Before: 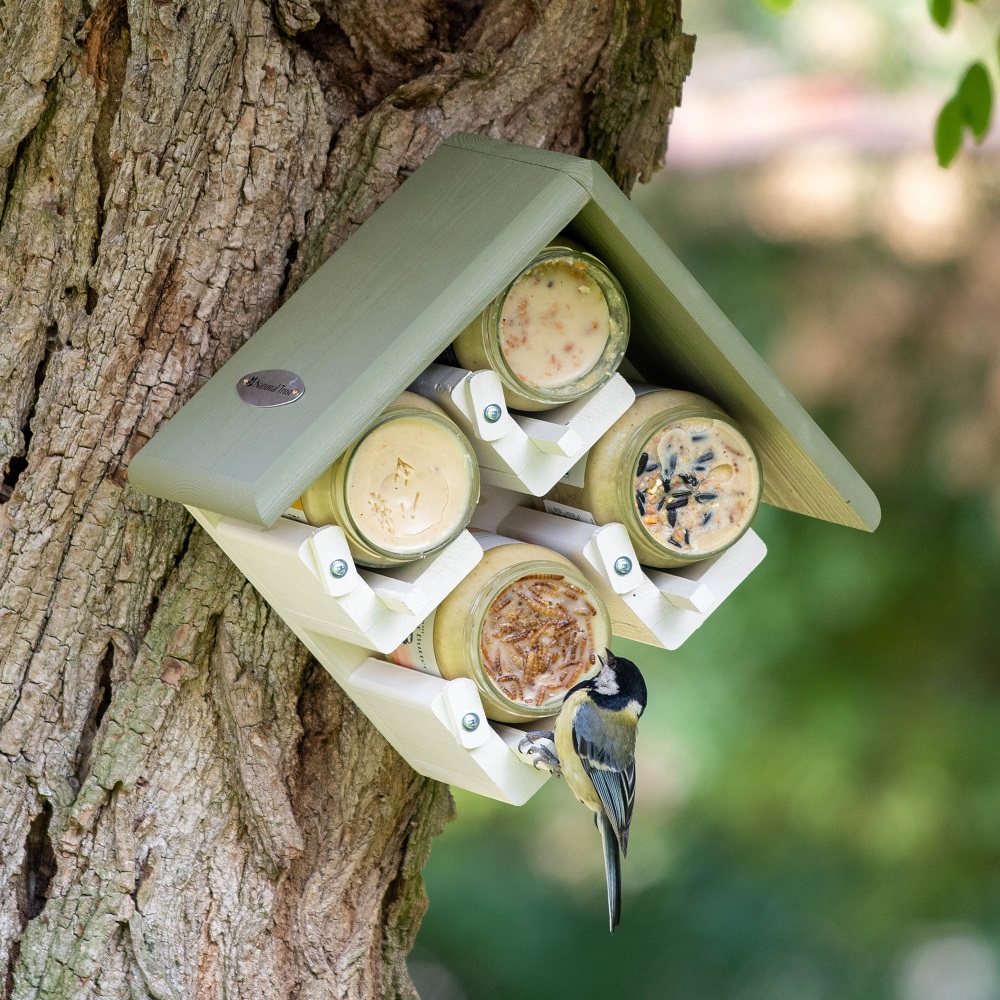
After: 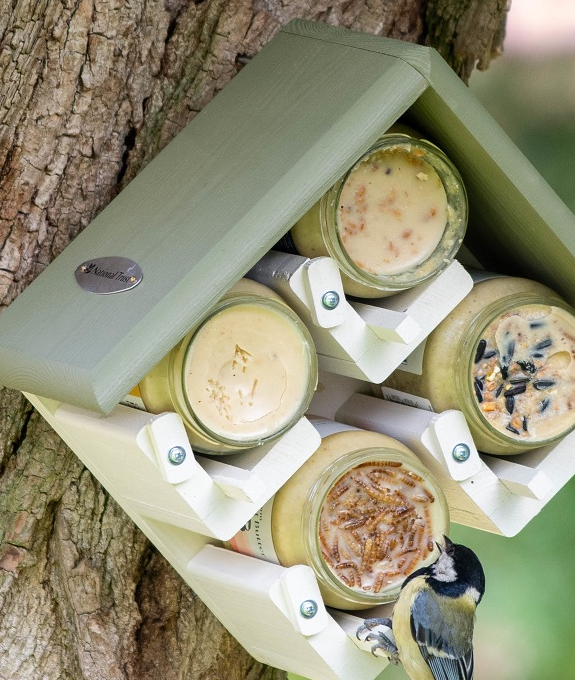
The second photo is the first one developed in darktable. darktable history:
crop: left 16.215%, top 11.315%, right 26.212%, bottom 20.639%
